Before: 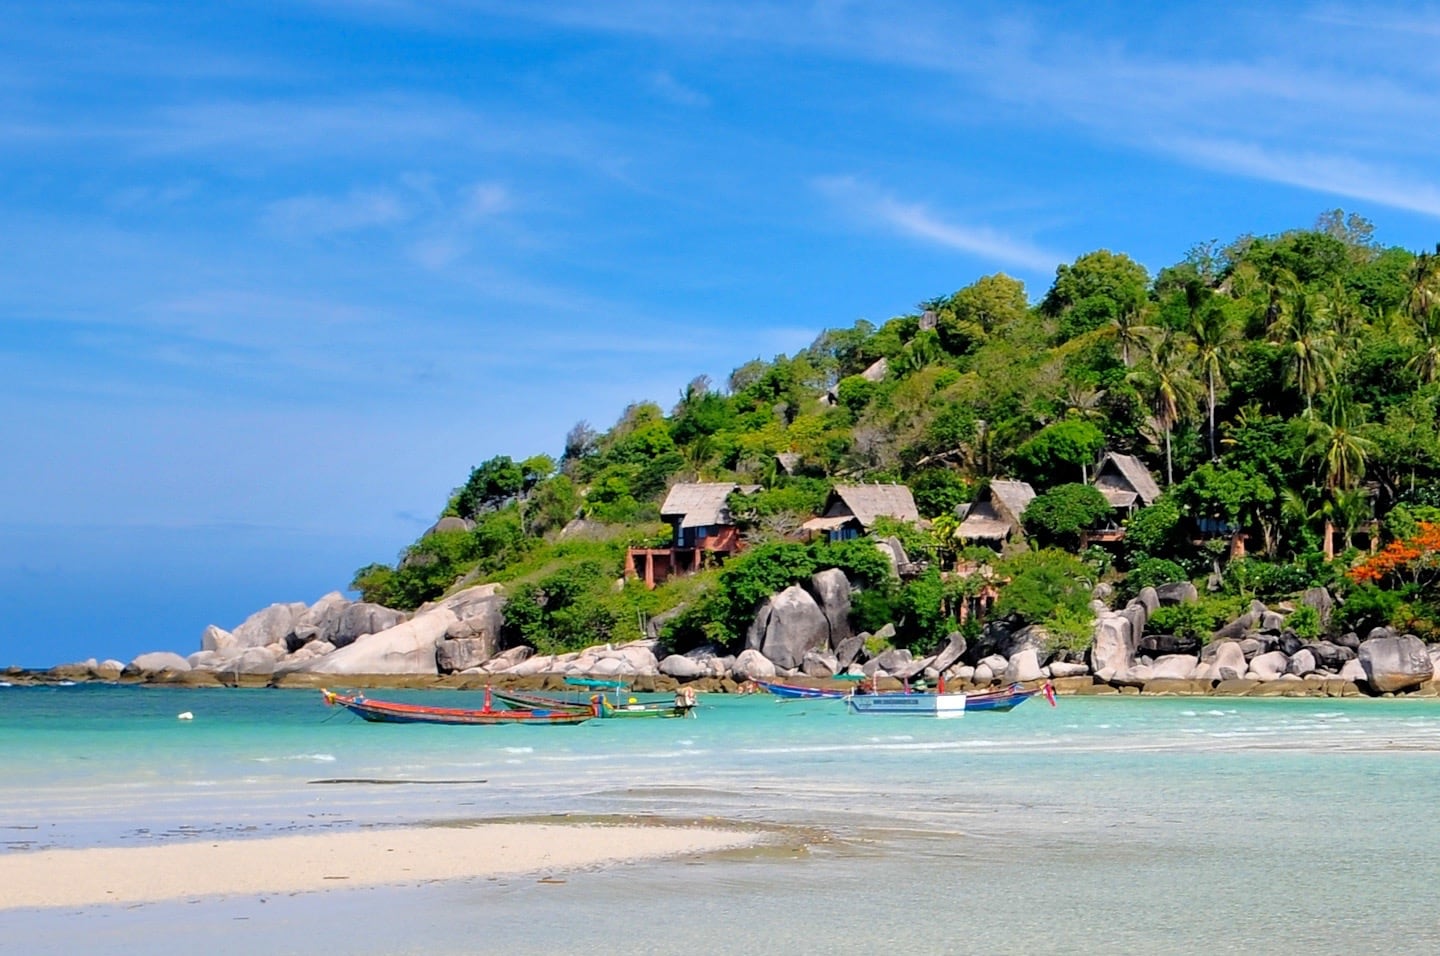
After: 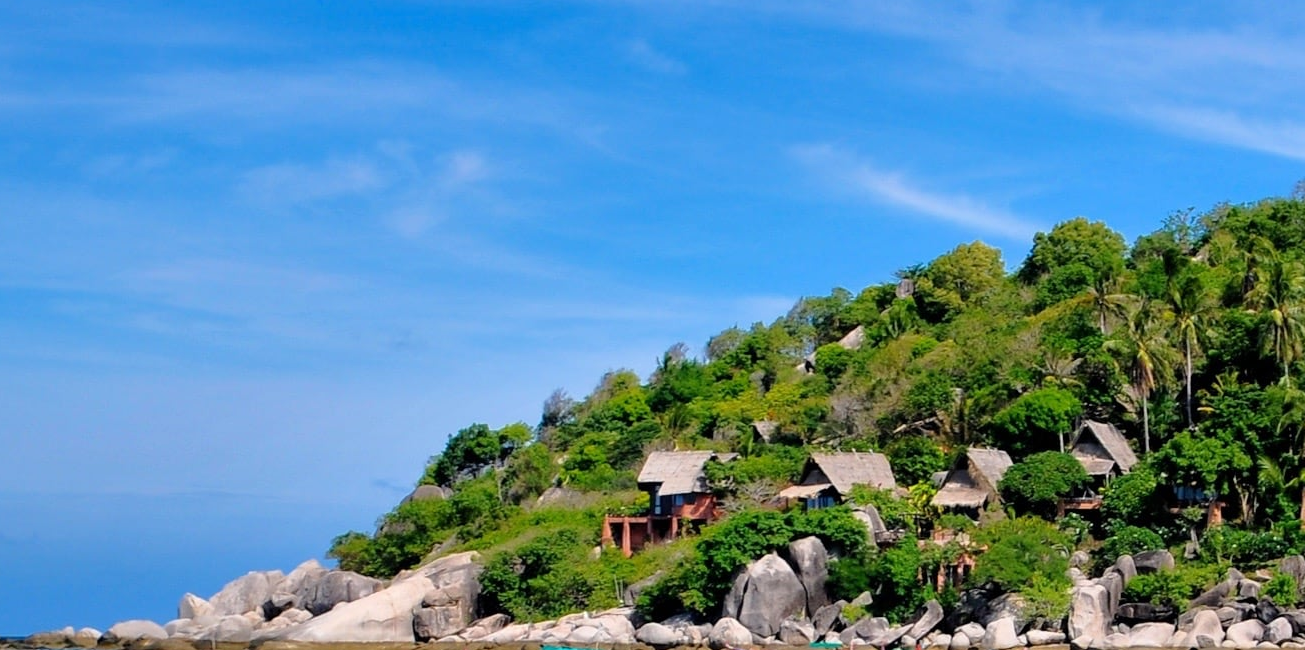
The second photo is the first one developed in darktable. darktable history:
crop: left 1.62%, top 3.433%, right 7.724%, bottom 28.488%
